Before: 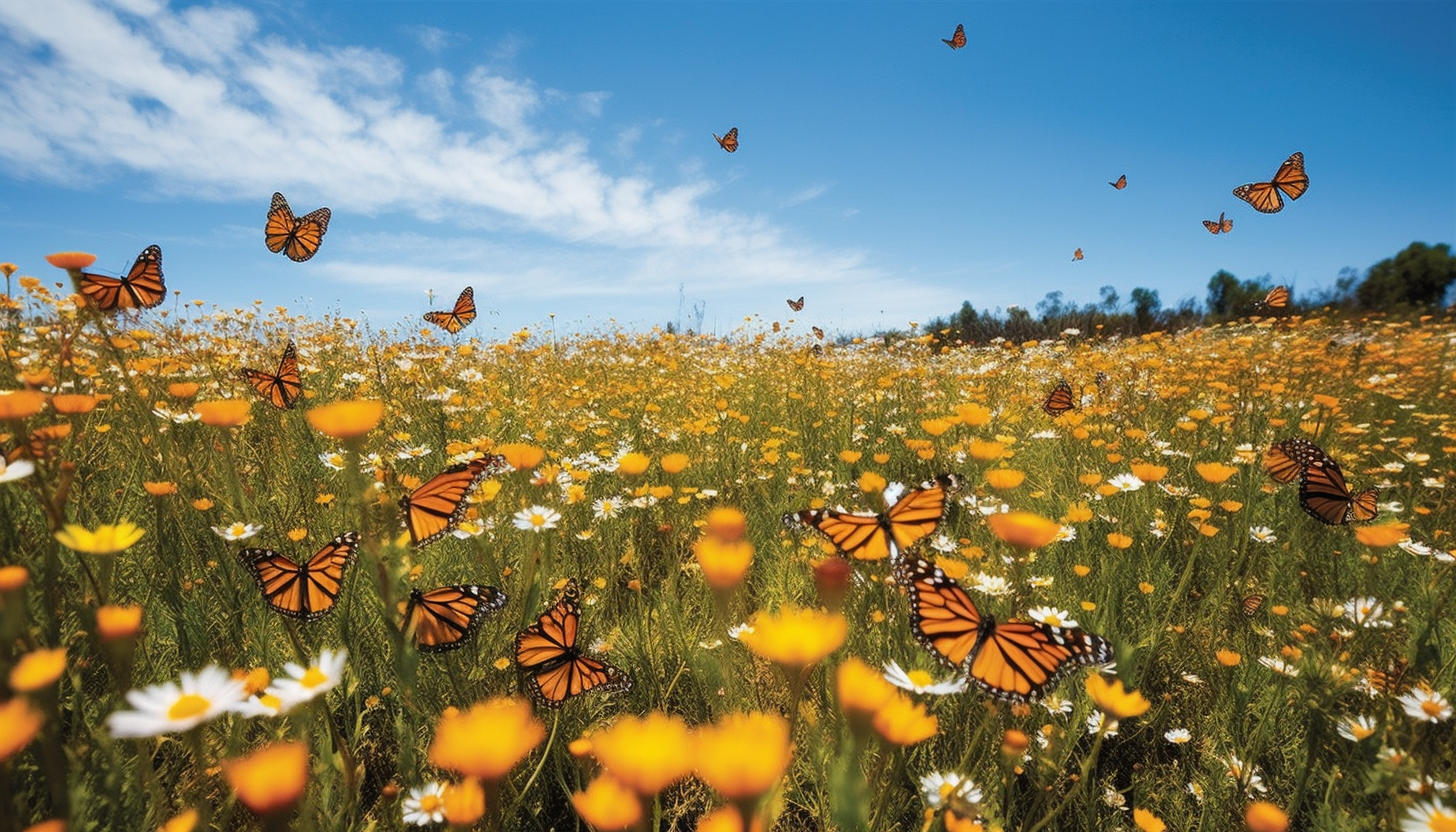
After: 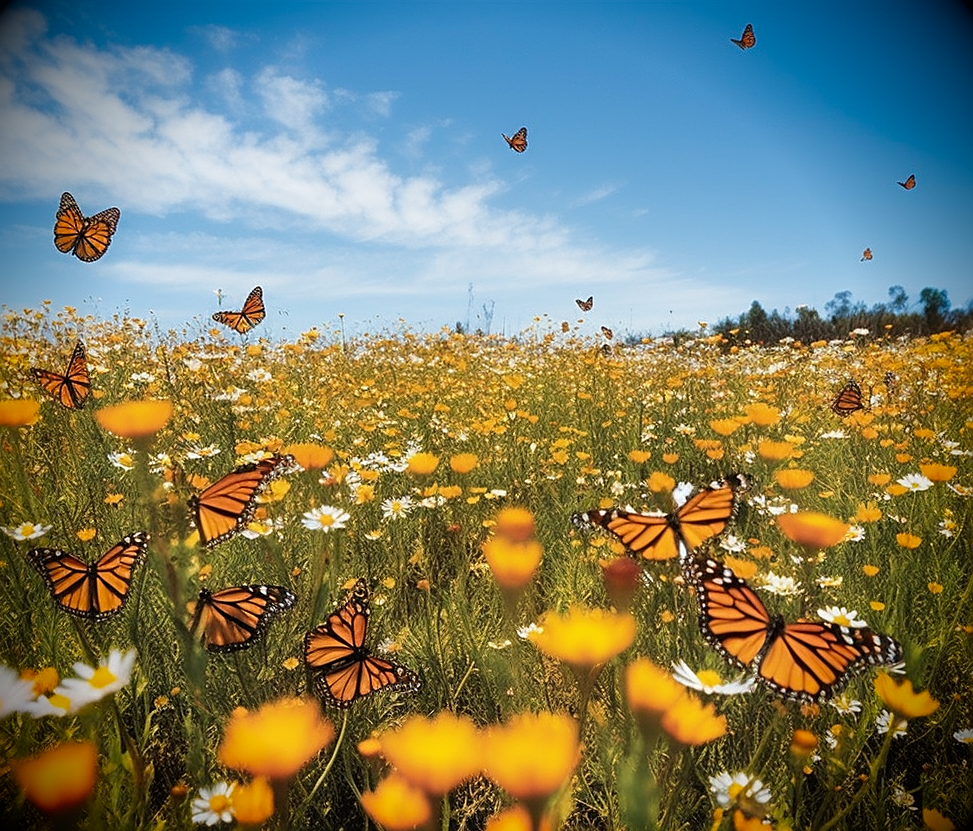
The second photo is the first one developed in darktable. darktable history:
sharpen: on, module defaults
crop and rotate: left 14.504%, right 18.631%
vignetting: brightness -0.997, saturation 0.497, unbound false
